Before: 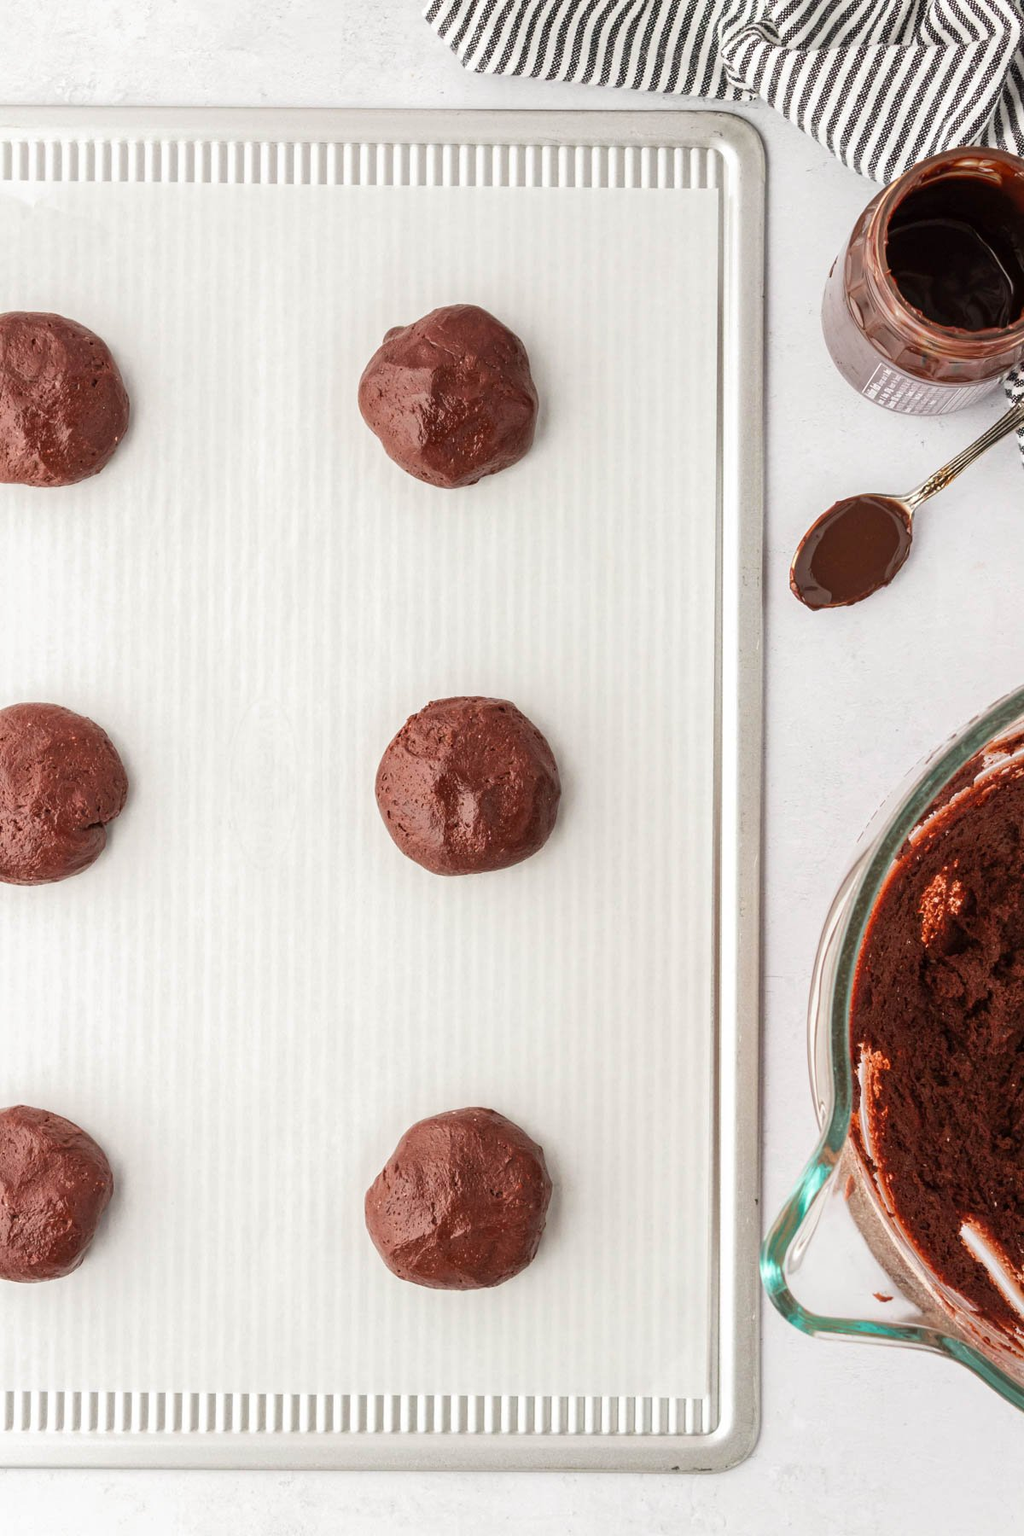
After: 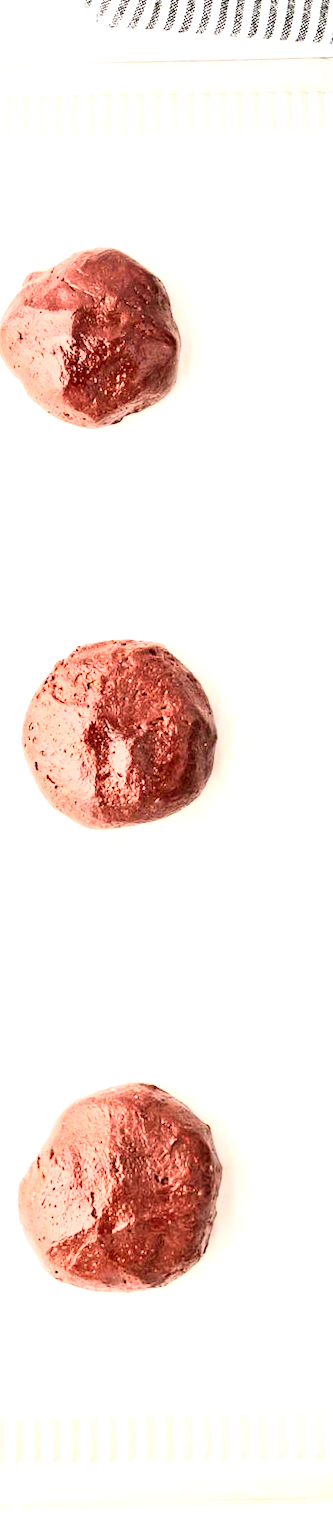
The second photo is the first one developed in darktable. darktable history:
contrast brightness saturation: contrast 0.2, brightness -0.11, saturation 0.1
crop: left 33.36%, right 33.36%
rotate and perspective: rotation -1.68°, lens shift (vertical) -0.146, crop left 0.049, crop right 0.912, crop top 0.032, crop bottom 0.96
base curve: curves: ch0 [(0, 0) (0.005, 0.002) (0.193, 0.295) (0.399, 0.664) (0.75, 0.928) (1, 1)]
exposure: black level correction 0.001, exposure 1.3 EV, compensate highlight preservation false
